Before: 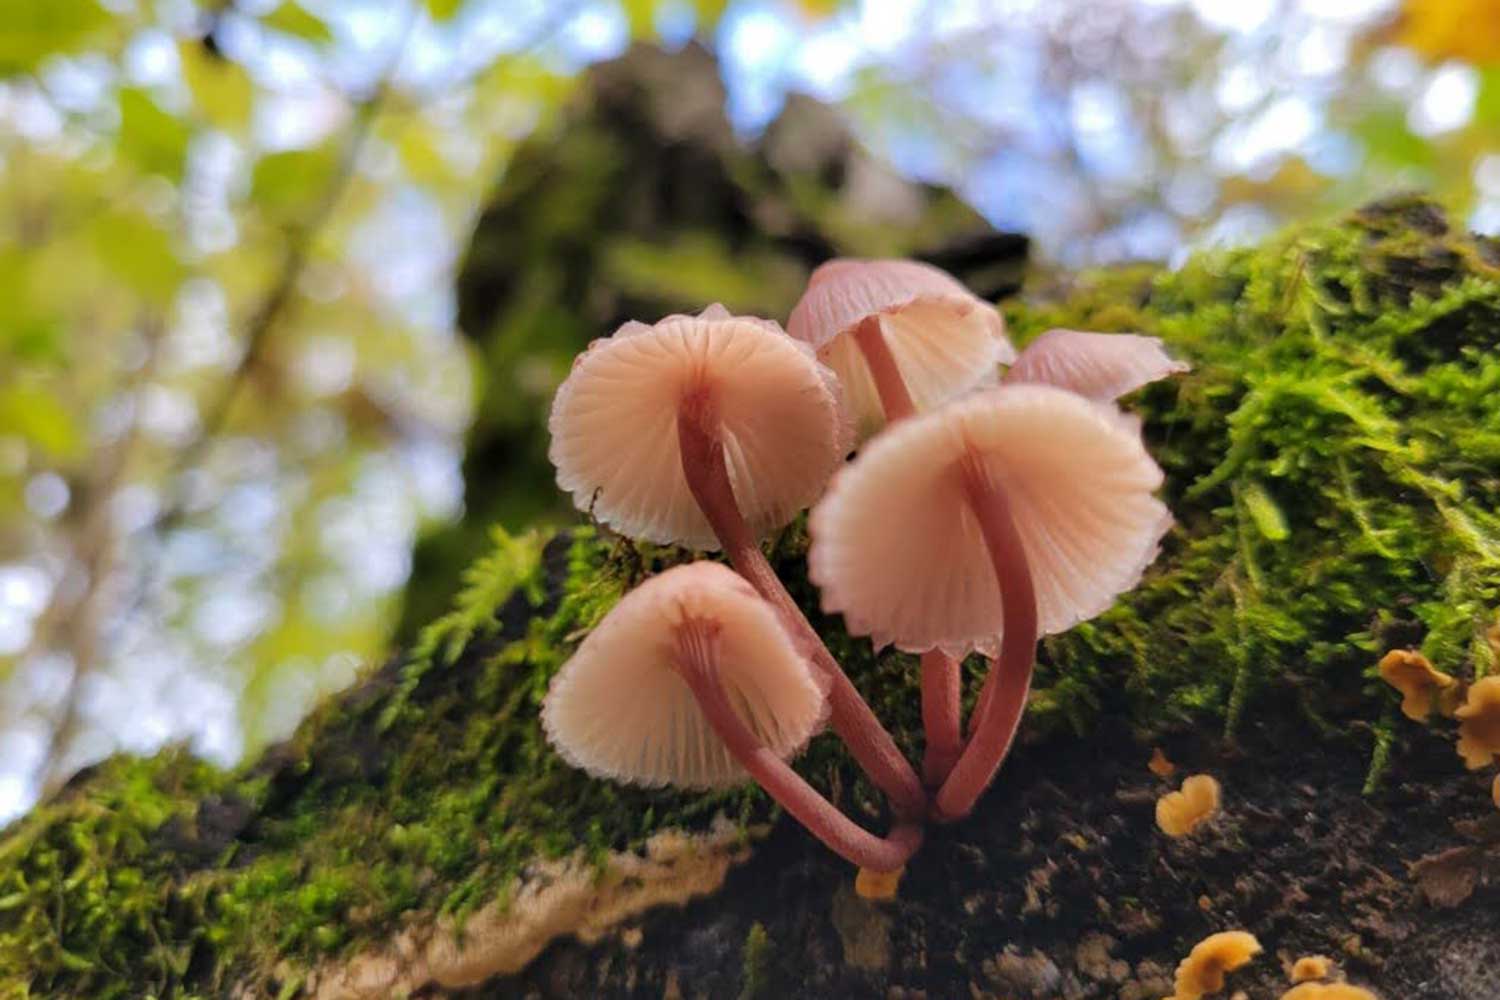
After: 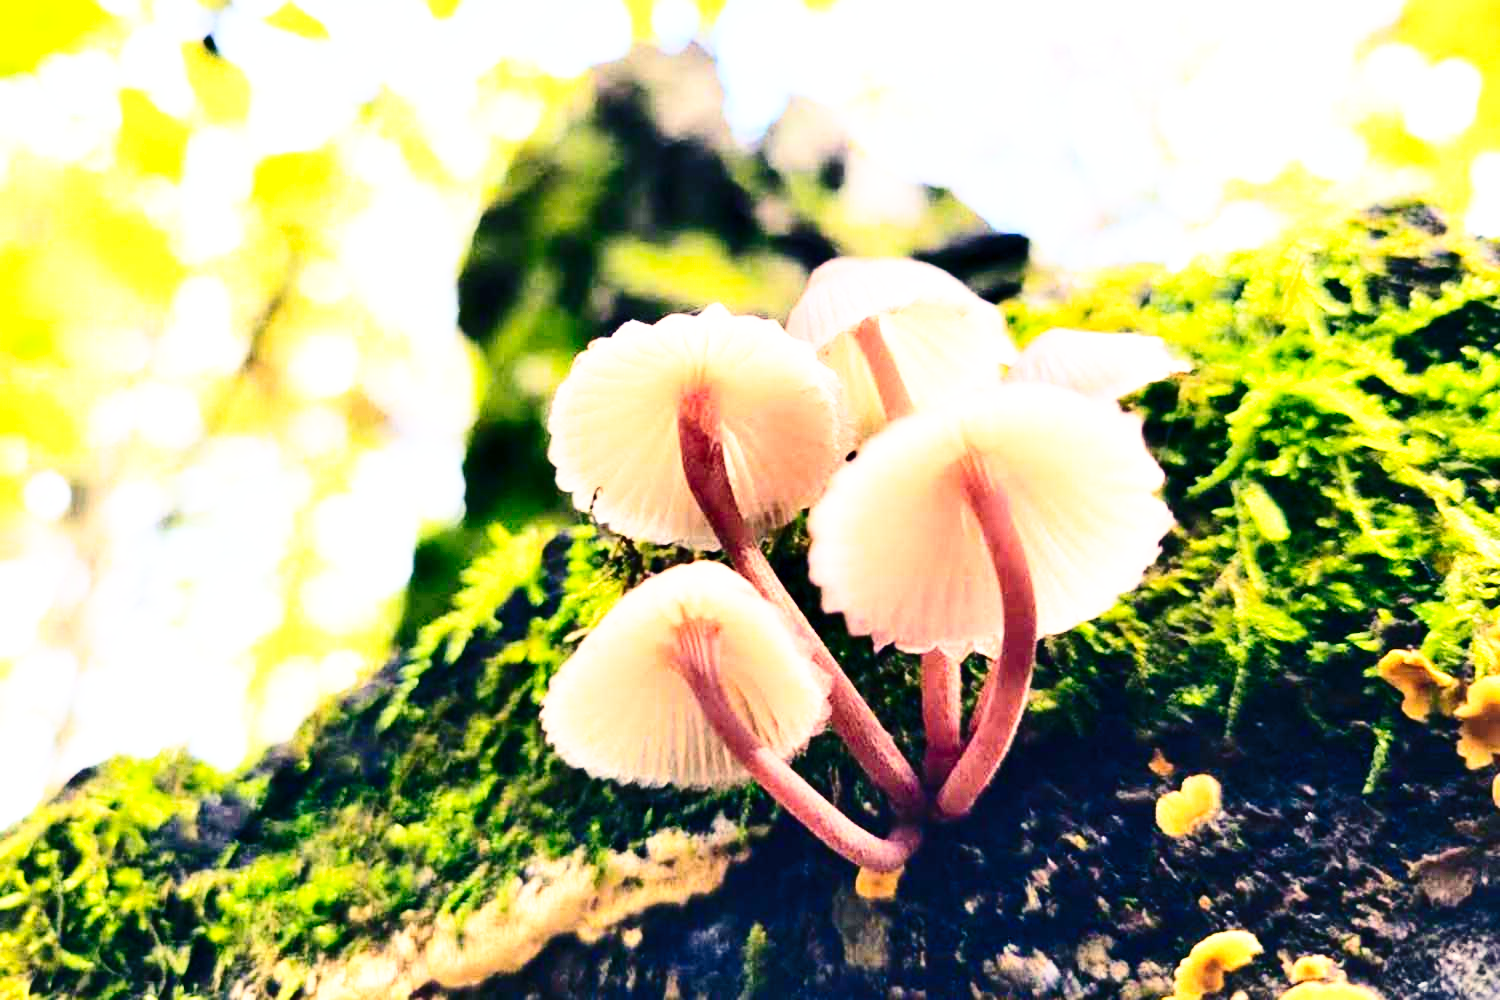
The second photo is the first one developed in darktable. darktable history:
color balance rgb: shadows lift › luminance -41.088%, shadows lift › chroma 13.803%, shadows lift › hue 258.55°, perceptual saturation grading › global saturation 0.157%, global vibrance 20.774%
contrast brightness saturation: contrast 0.276
exposure: exposure 1 EV, compensate exposure bias true, compensate highlight preservation false
base curve: curves: ch0 [(0, 0) (0.026, 0.03) (0.109, 0.232) (0.351, 0.748) (0.669, 0.968) (1, 1)], preserve colors none
